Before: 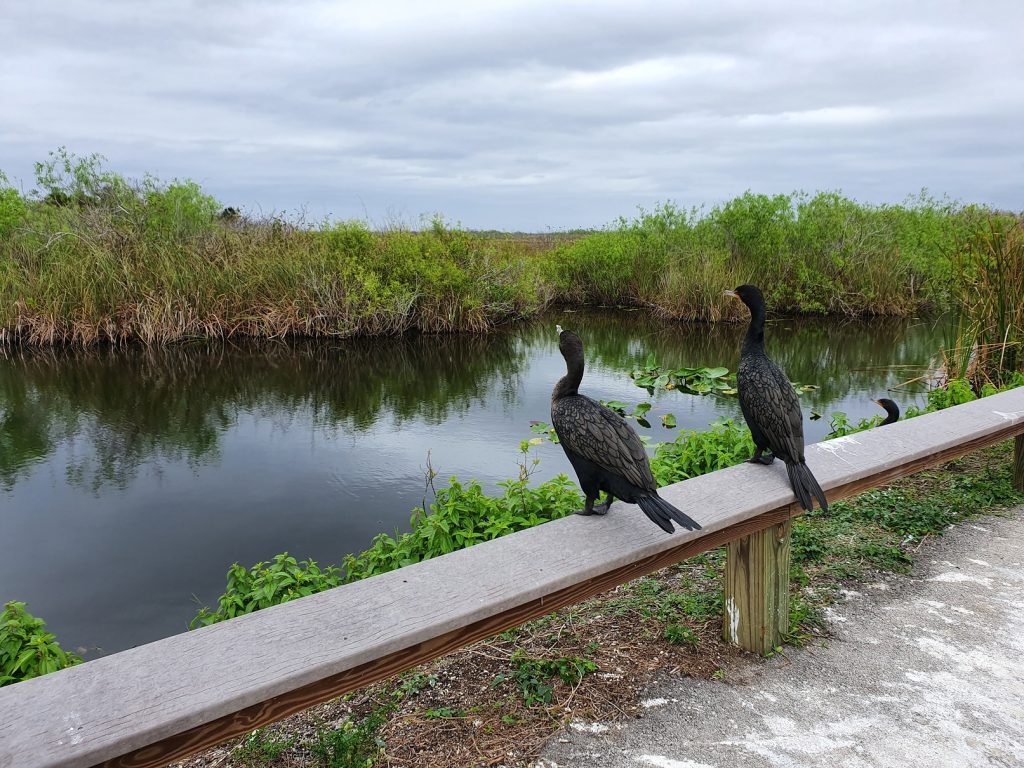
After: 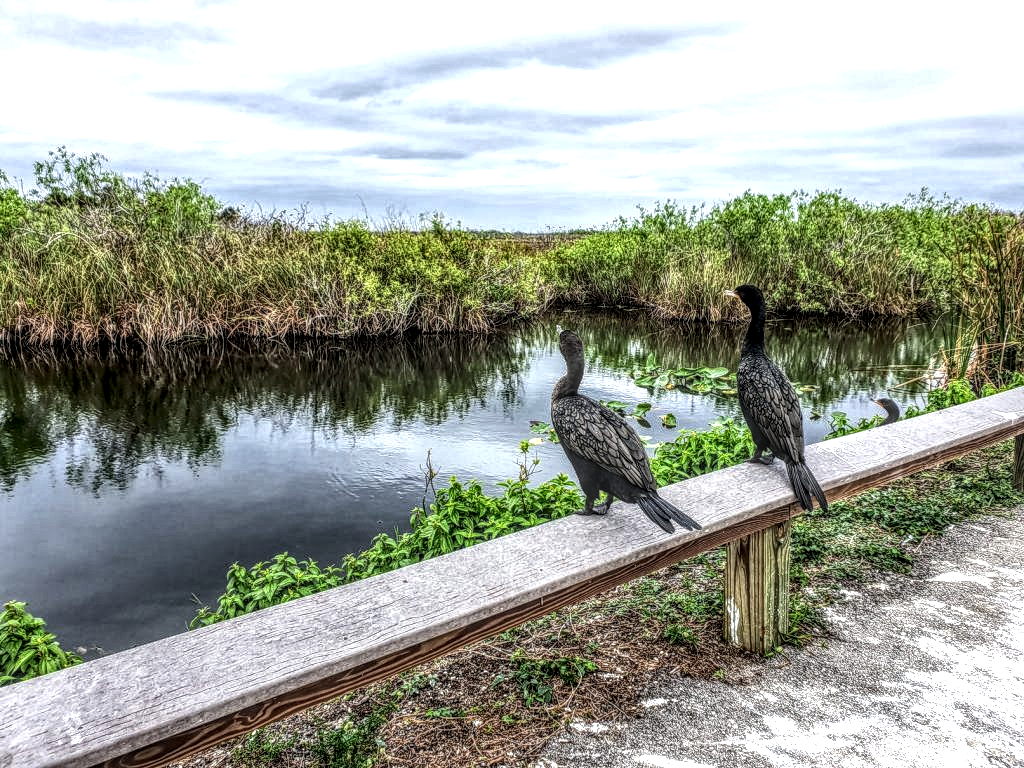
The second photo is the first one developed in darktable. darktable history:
local contrast: highlights 0%, shadows 0%, detail 300%, midtone range 0.3
tone equalizer: -8 EV -0.75 EV, -7 EV -0.7 EV, -6 EV -0.6 EV, -5 EV -0.4 EV, -3 EV 0.4 EV, -2 EV 0.6 EV, -1 EV 0.7 EV, +0 EV 0.75 EV, edges refinement/feathering 500, mask exposure compensation -1.57 EV, preserve details no
